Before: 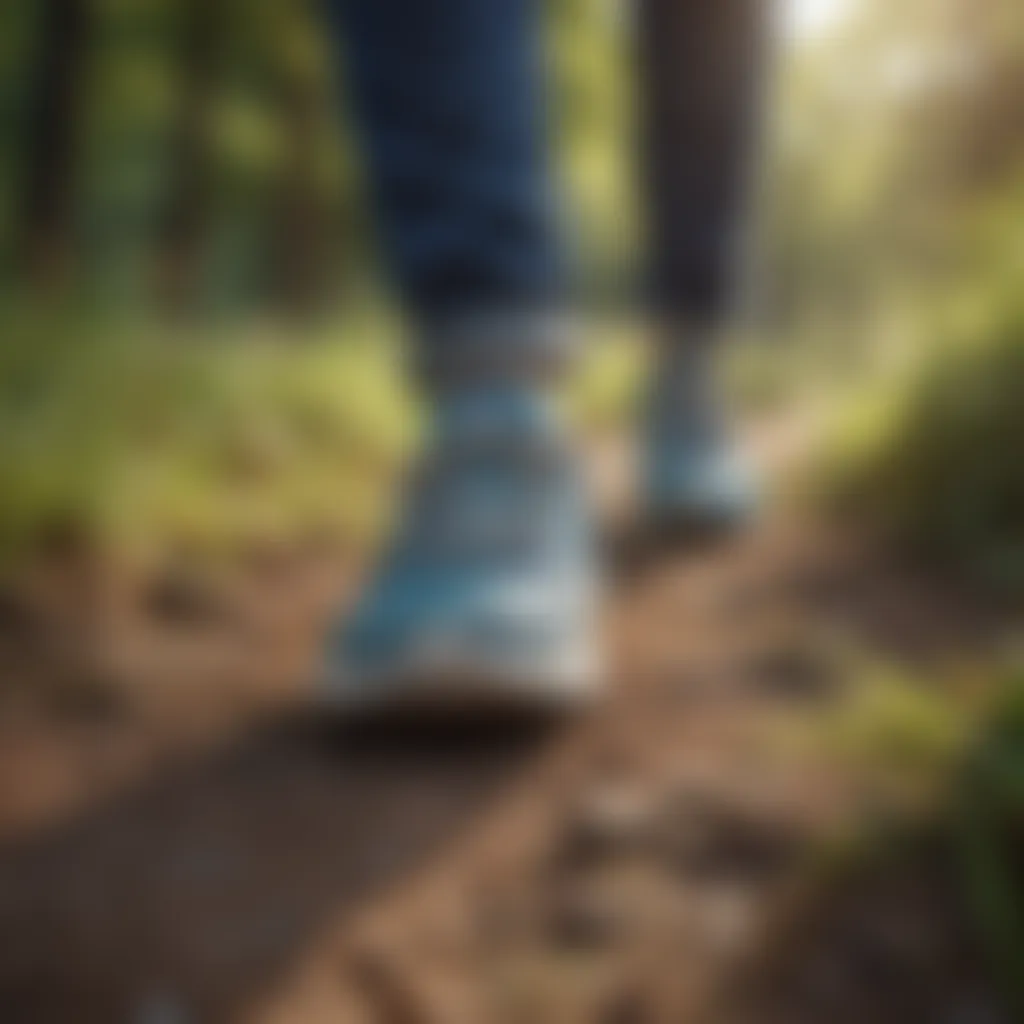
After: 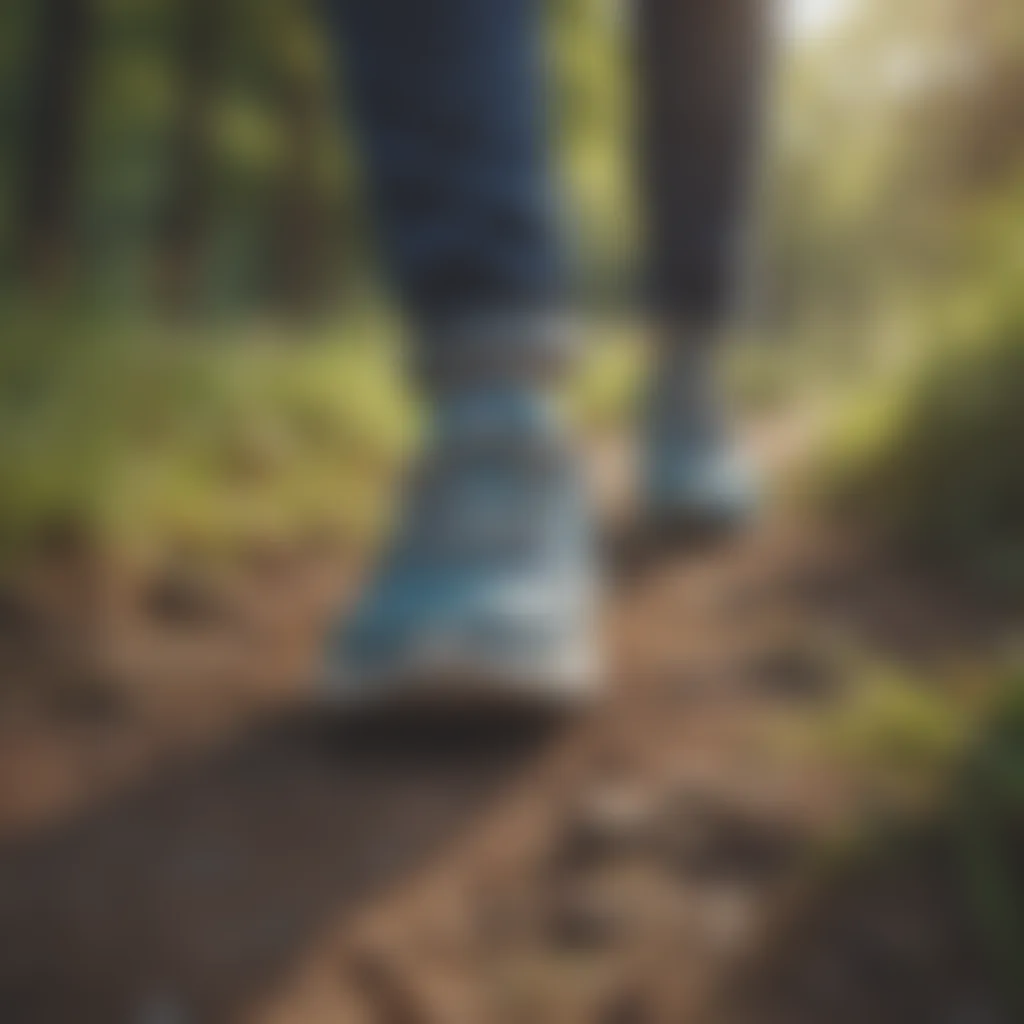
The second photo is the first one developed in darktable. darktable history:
exposure: black level correction -0.014, exposure -0.193 EV, compensate highlight preservation false
vibrance: on, module defaults
